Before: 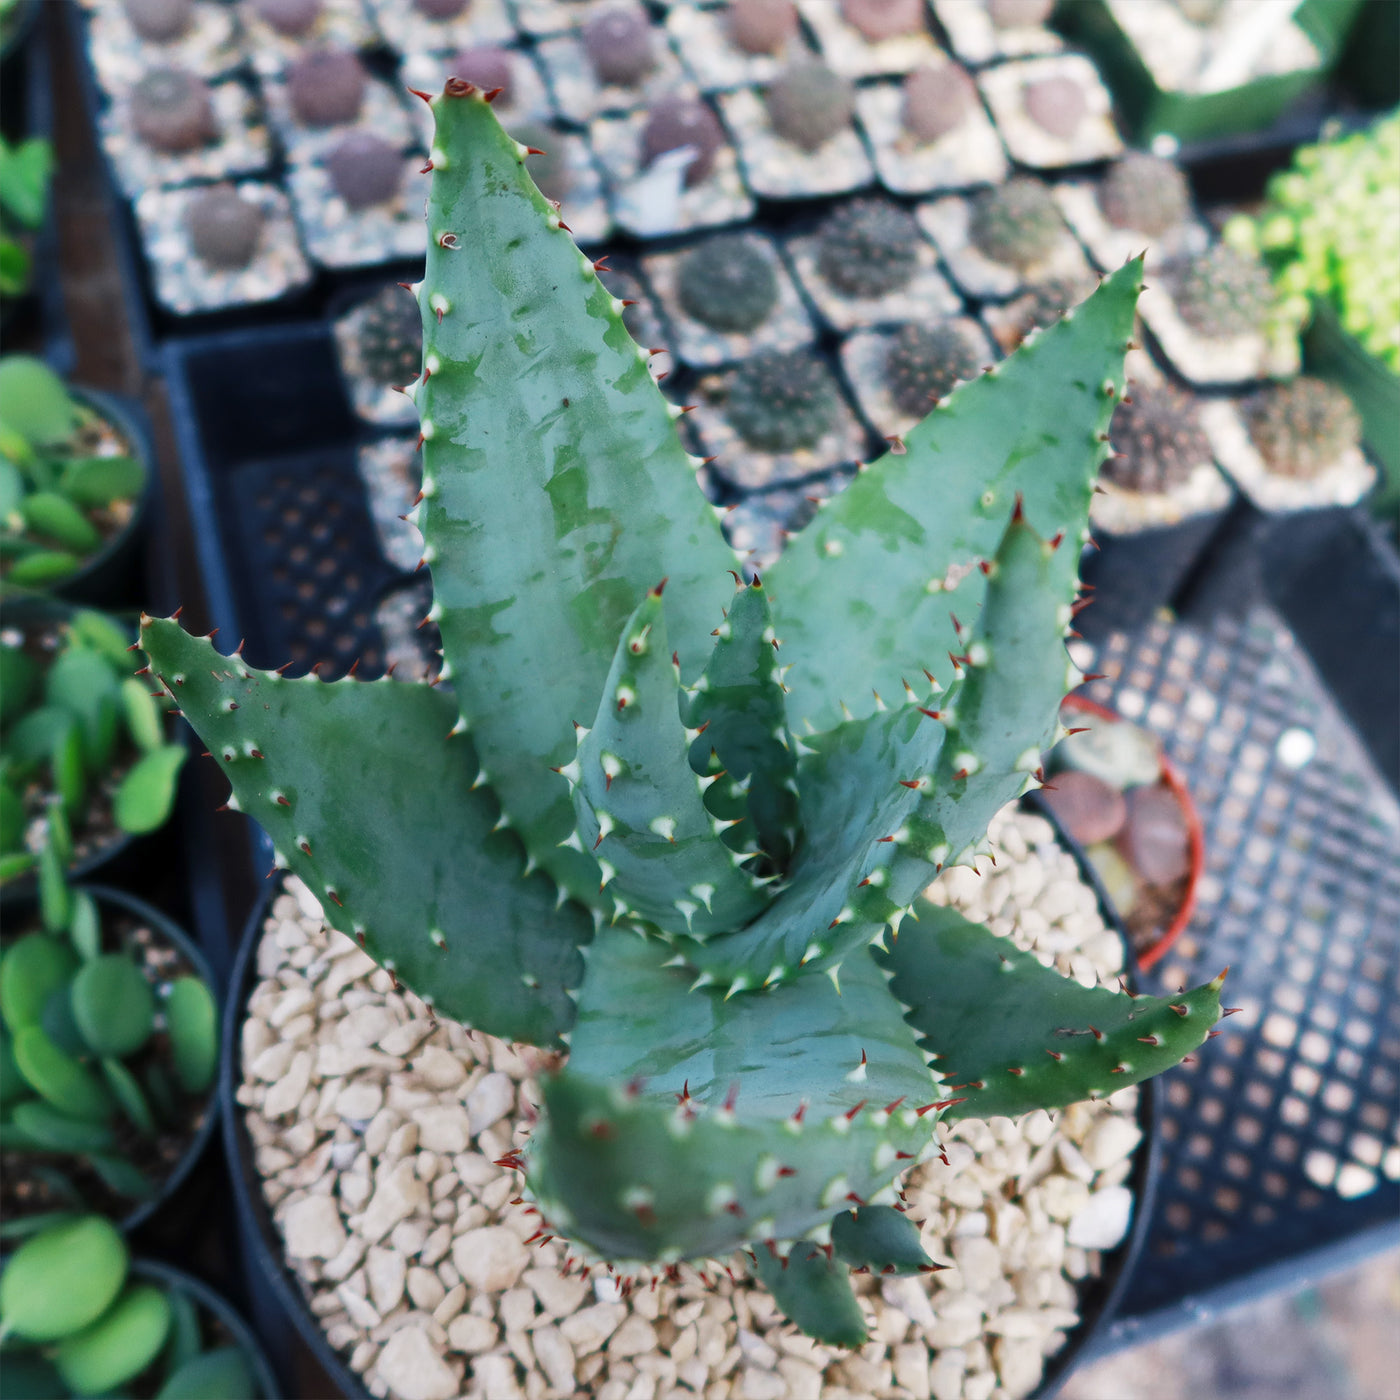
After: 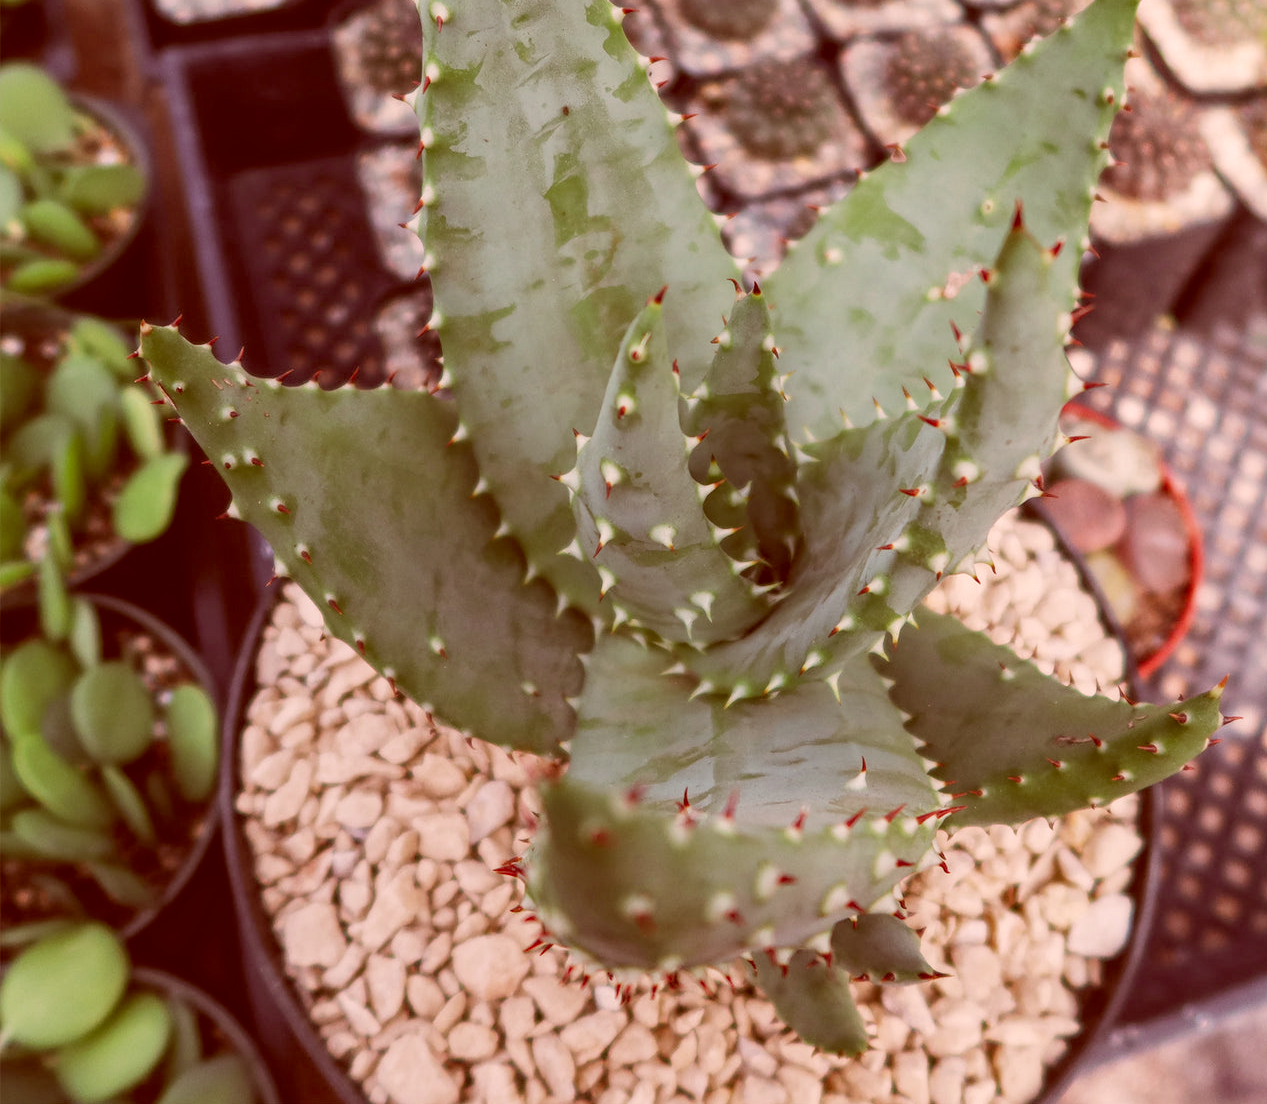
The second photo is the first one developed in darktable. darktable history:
local contrast: on, module defaults
color correction: highlights a* 9.19, highlights b* 8.55, shadows a* 39.25, shadows b* 39.6, saturation 0.786
crop: top 20.887%, right 9.449%, bottom 0.224%
contrast brightness saturation: contrast -0.101, brightness 0.048, saturation 0.078
